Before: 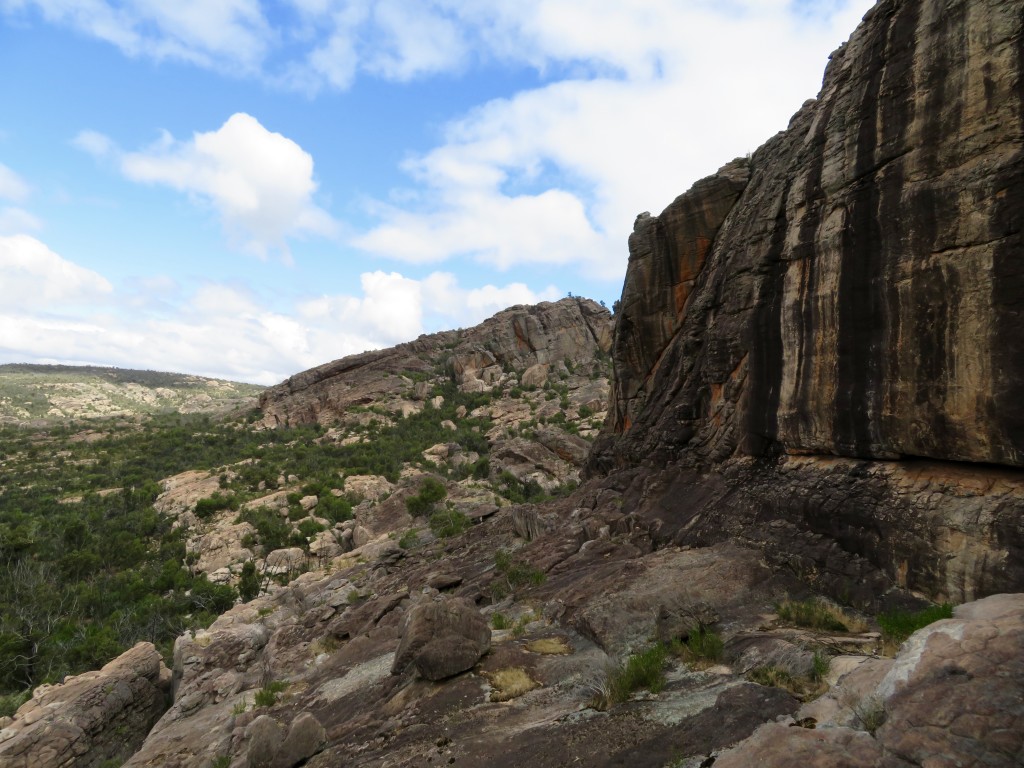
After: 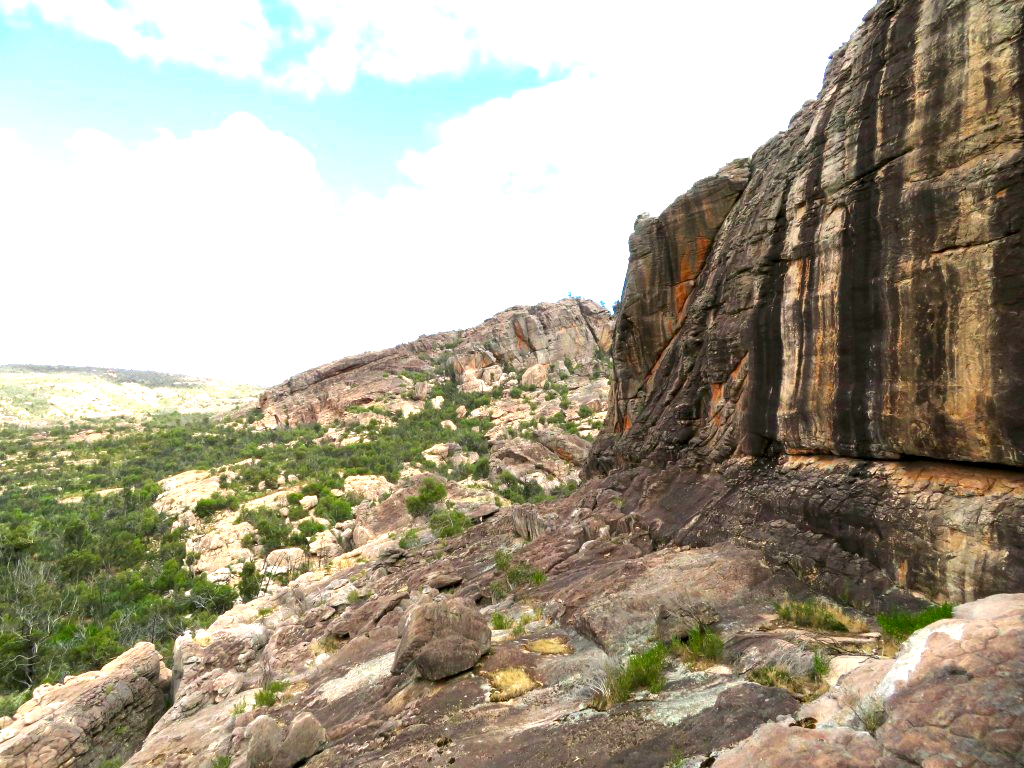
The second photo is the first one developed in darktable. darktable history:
exposure: black level correction 0.001, exposure 1.858 EV, compensate exposure bias true, compensate highlight preservation false
